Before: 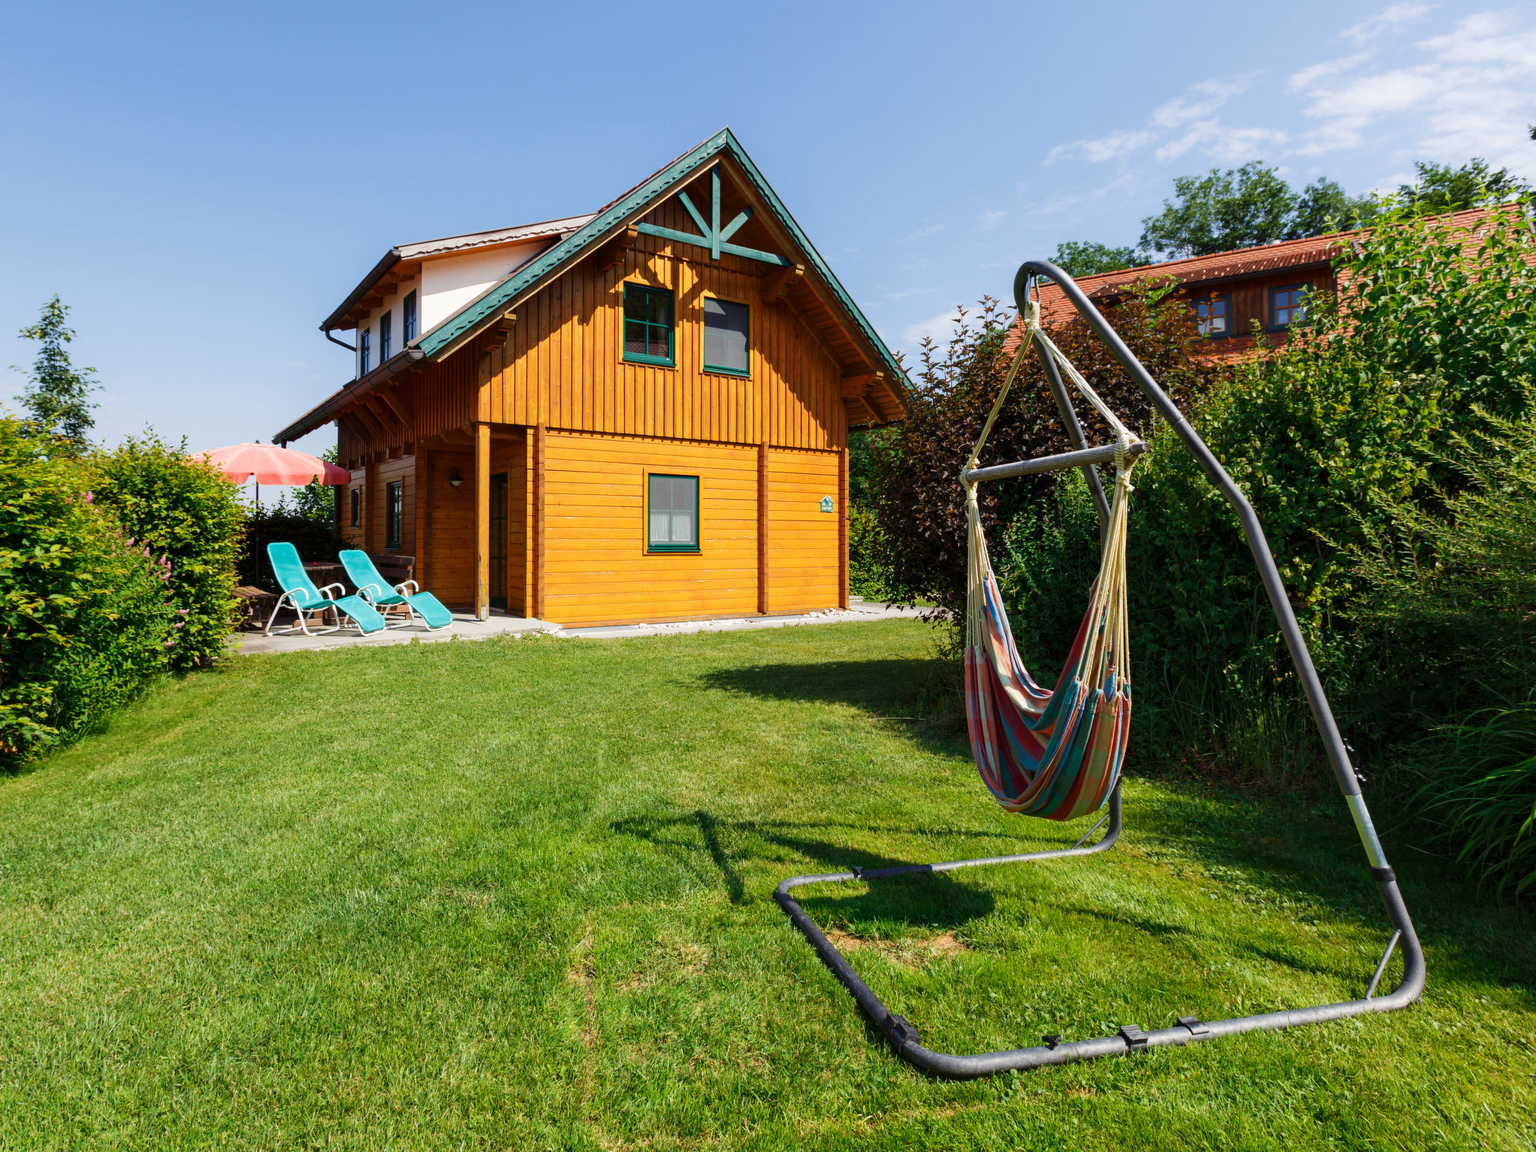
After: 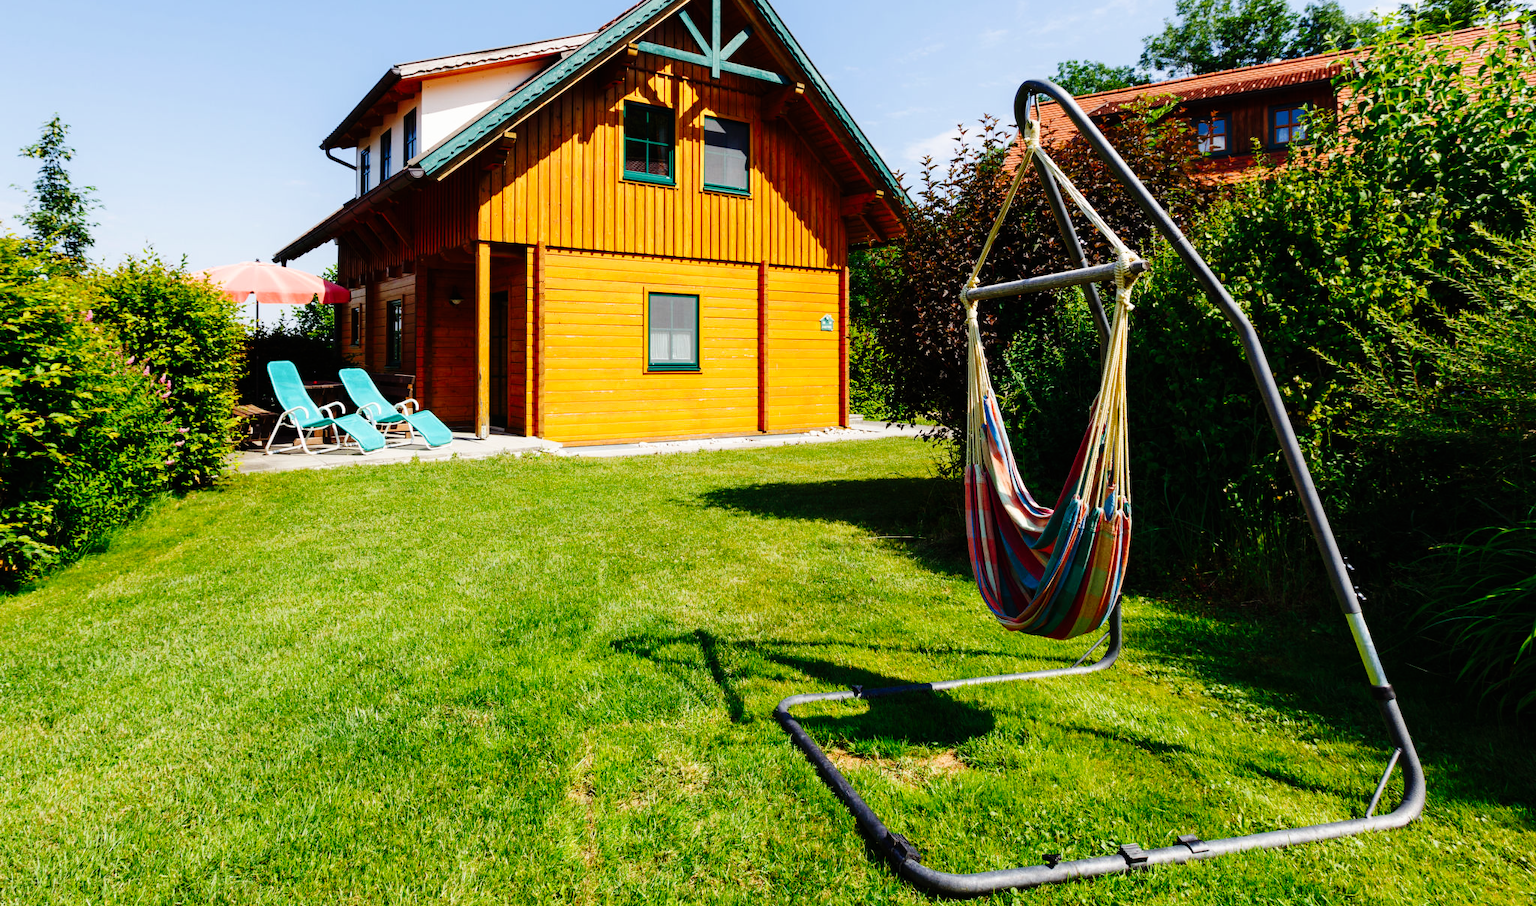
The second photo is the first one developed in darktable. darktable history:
crop and rotate: top 15.761%, bottom 5.551%
tone curve: curves: ch0 [(0, 0) (0.003, 0.003) (0.011, 0.005) (0.025, 0.008) (0.044, 0.012) (0.069, 0.02) (0.1, 0.031) (0.136, 0.047) (0.177, 0.088) (0.224, 0.141) (0.277, 0.222) (0.335, 0.32) (0.399, 0.422) (0.468, 0.523) (0.543, 0.623) (0.623, 0.716) (0.709, 0.796) (0.801, 0.878) (0.898, 0.957) (1, 1)], preserve colors none
